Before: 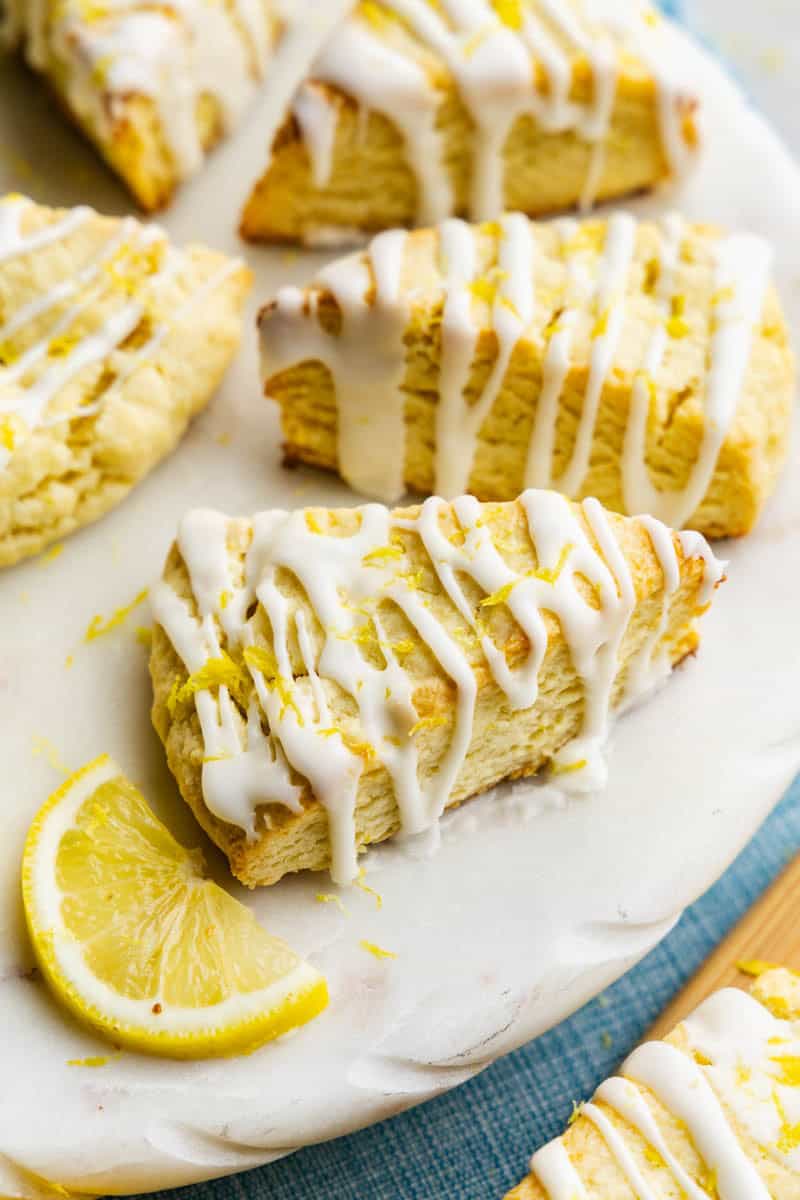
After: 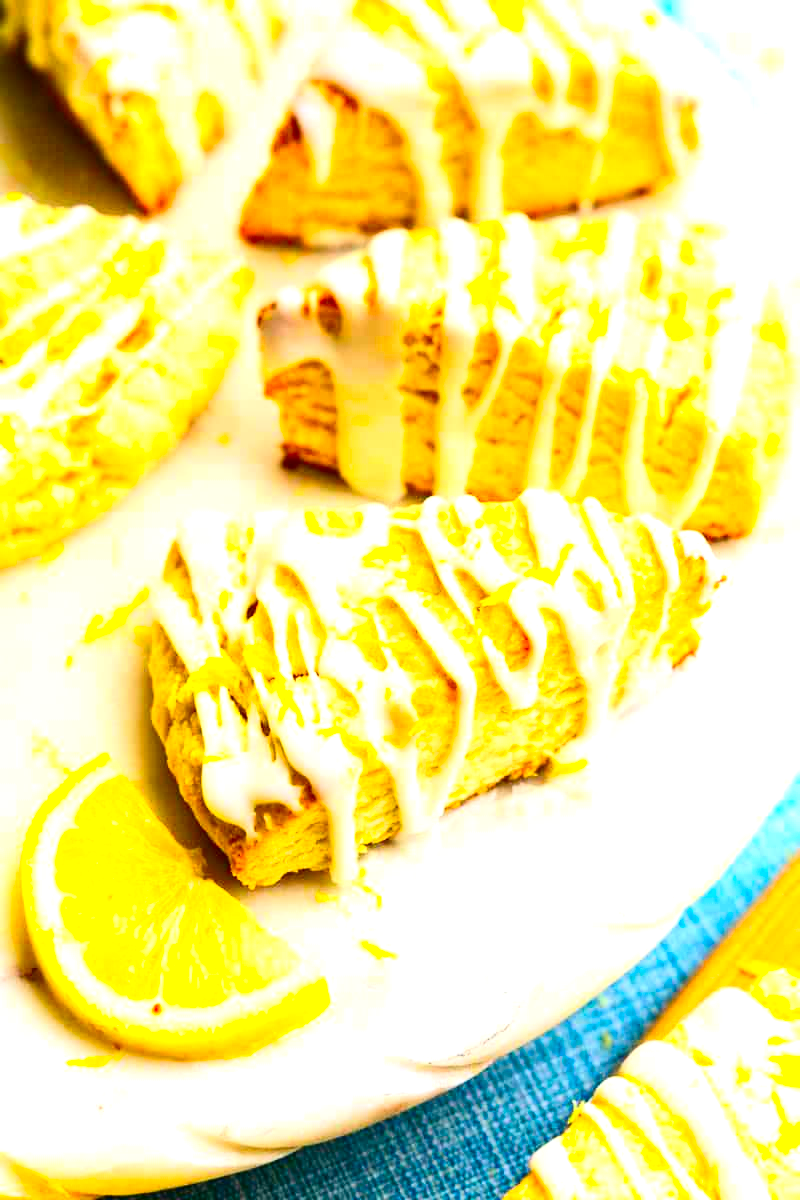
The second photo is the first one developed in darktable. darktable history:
exposure: black level correction 0, exposure 0.886 EV, compensate highlight preservation false
contrast brightness saturation: contrast 0.27, brightness 0.025, saturation 0.884
